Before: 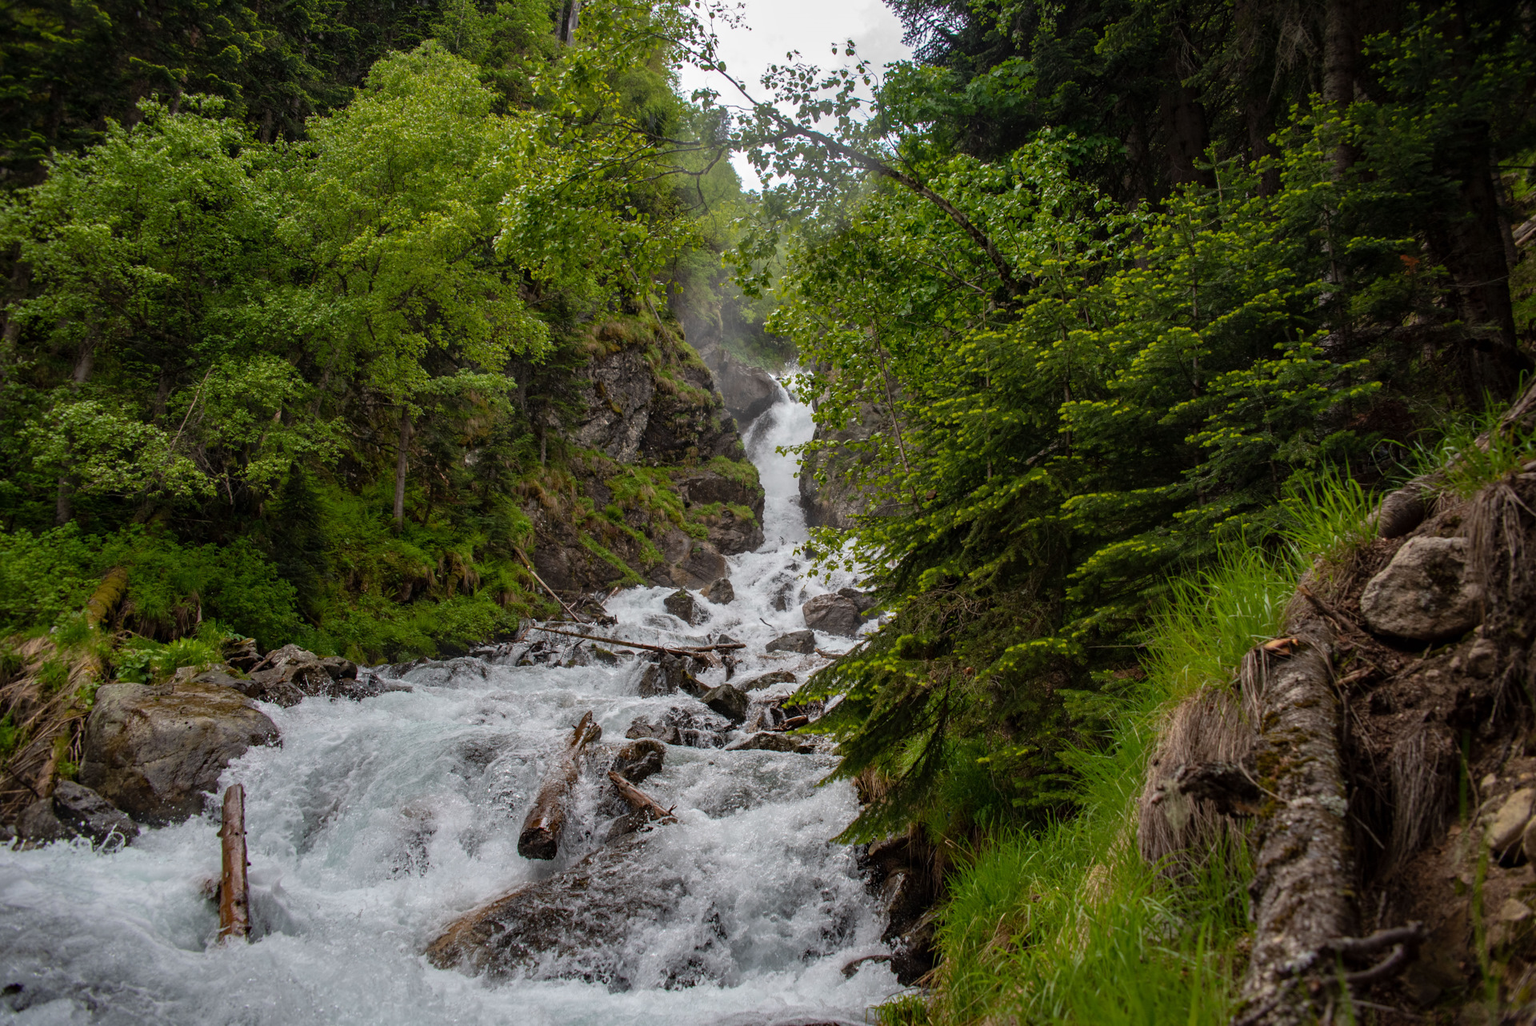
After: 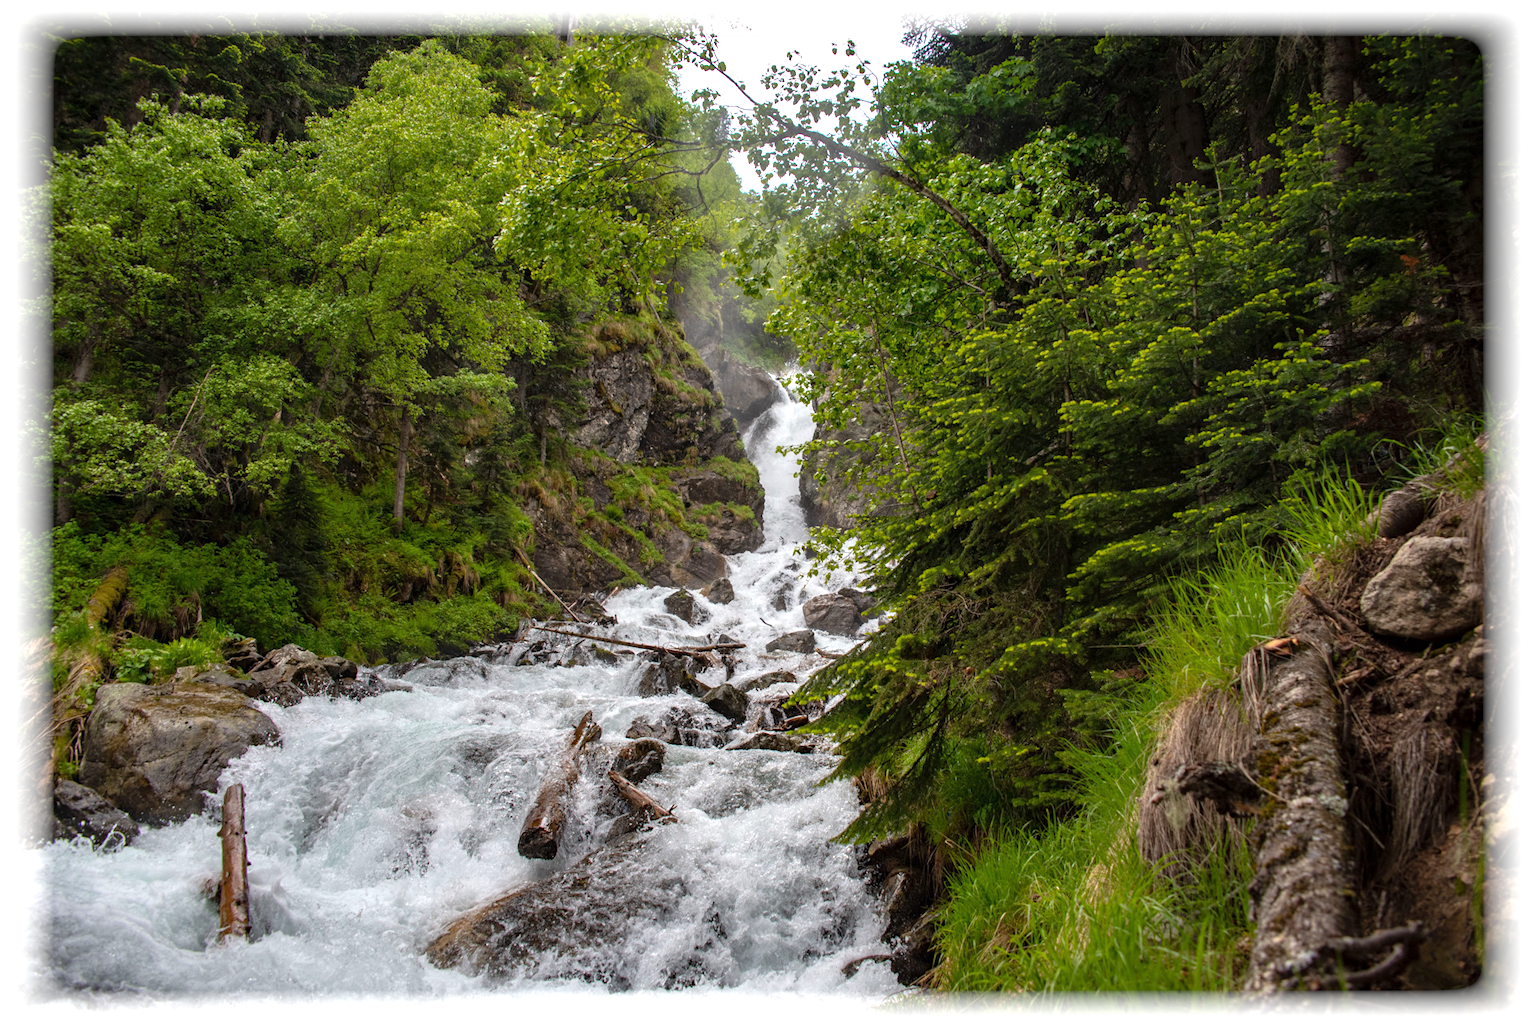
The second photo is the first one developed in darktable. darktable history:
vignetting: fall-off start 93%, fall-off radius 5%, brightness 1, saturation -0.49, automatic ratio true, width/height ratio 1.332, shape 0.04, unbound false
exposure: exposure 0.6 EV, compensate highlight preservation false
